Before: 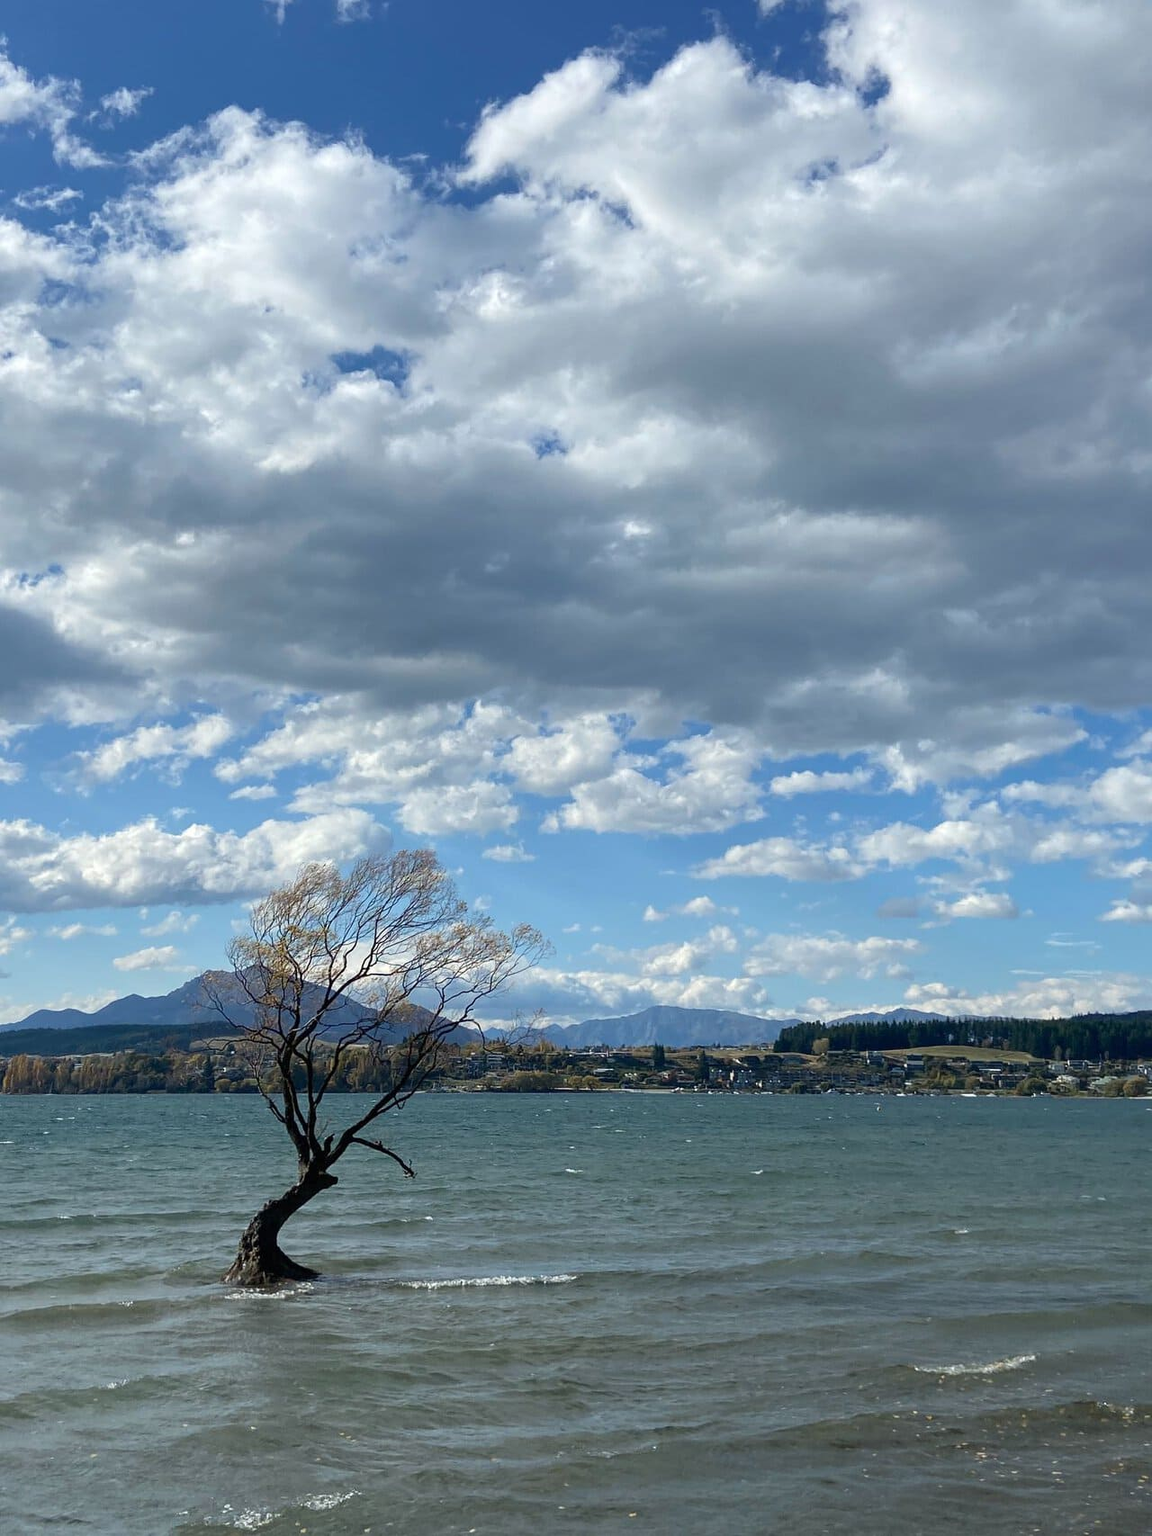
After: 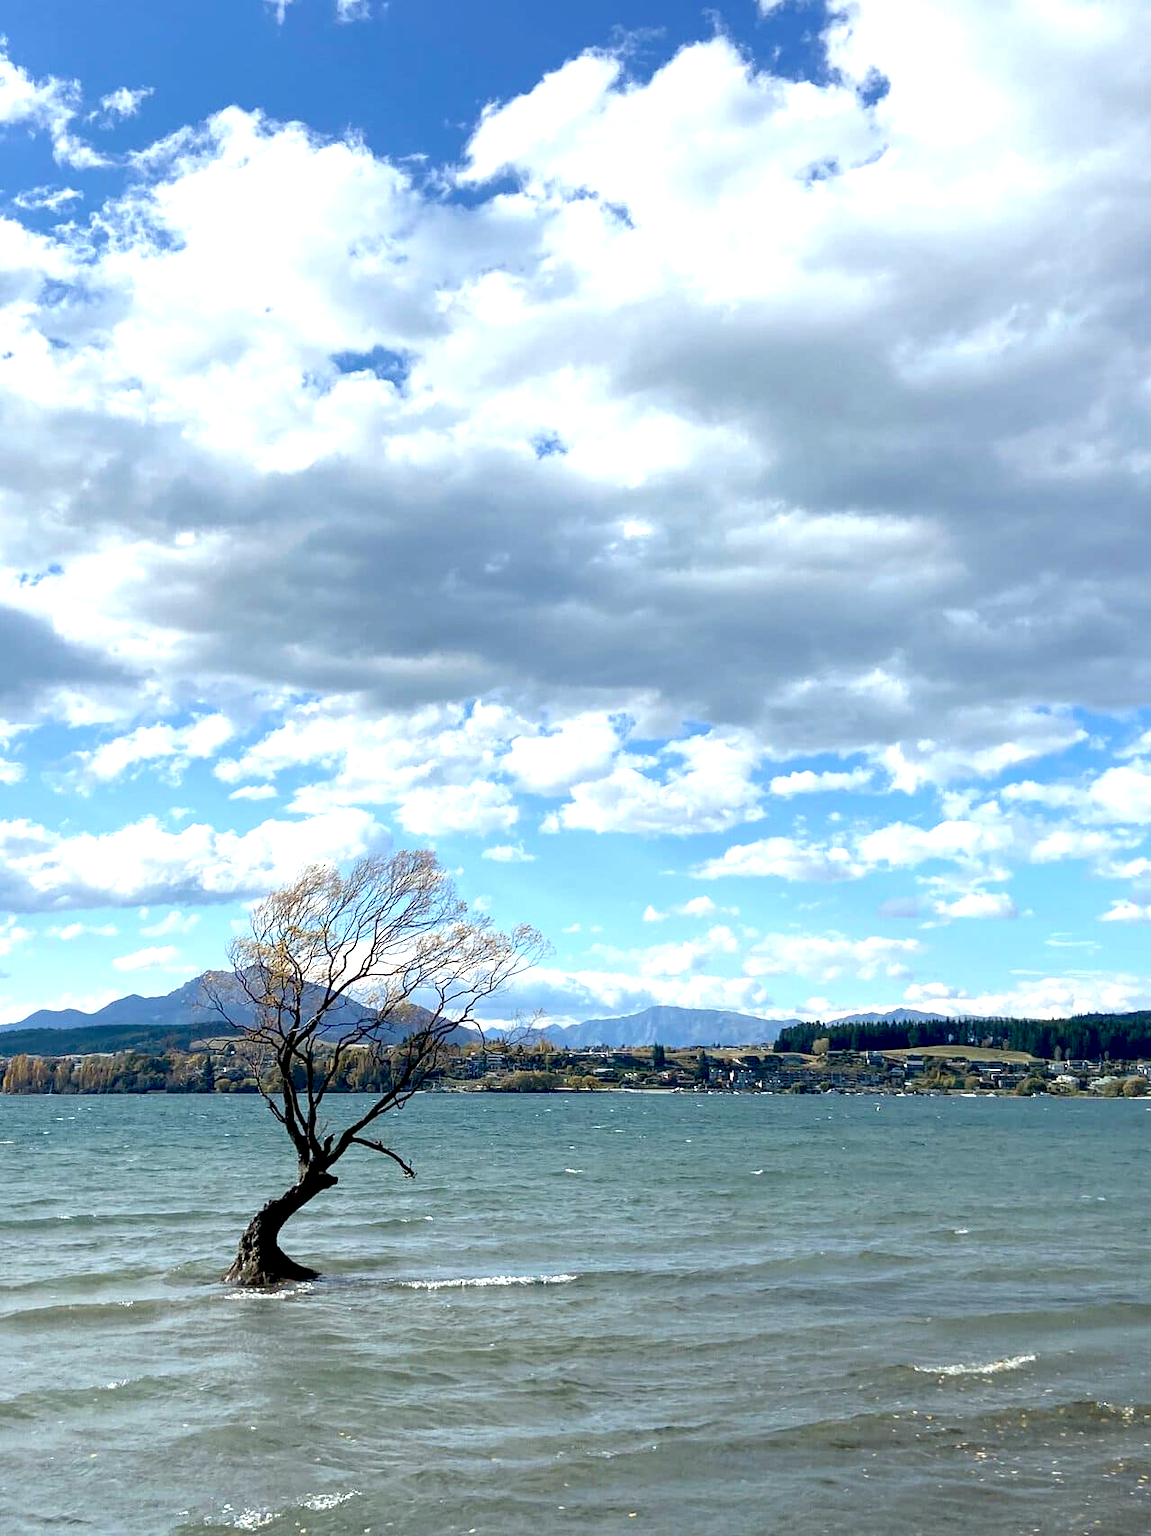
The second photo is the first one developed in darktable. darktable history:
exposure: black level correction 0.008, exposure 0.985 EV, compensate exposure bias true, compensate highlight preservation false
